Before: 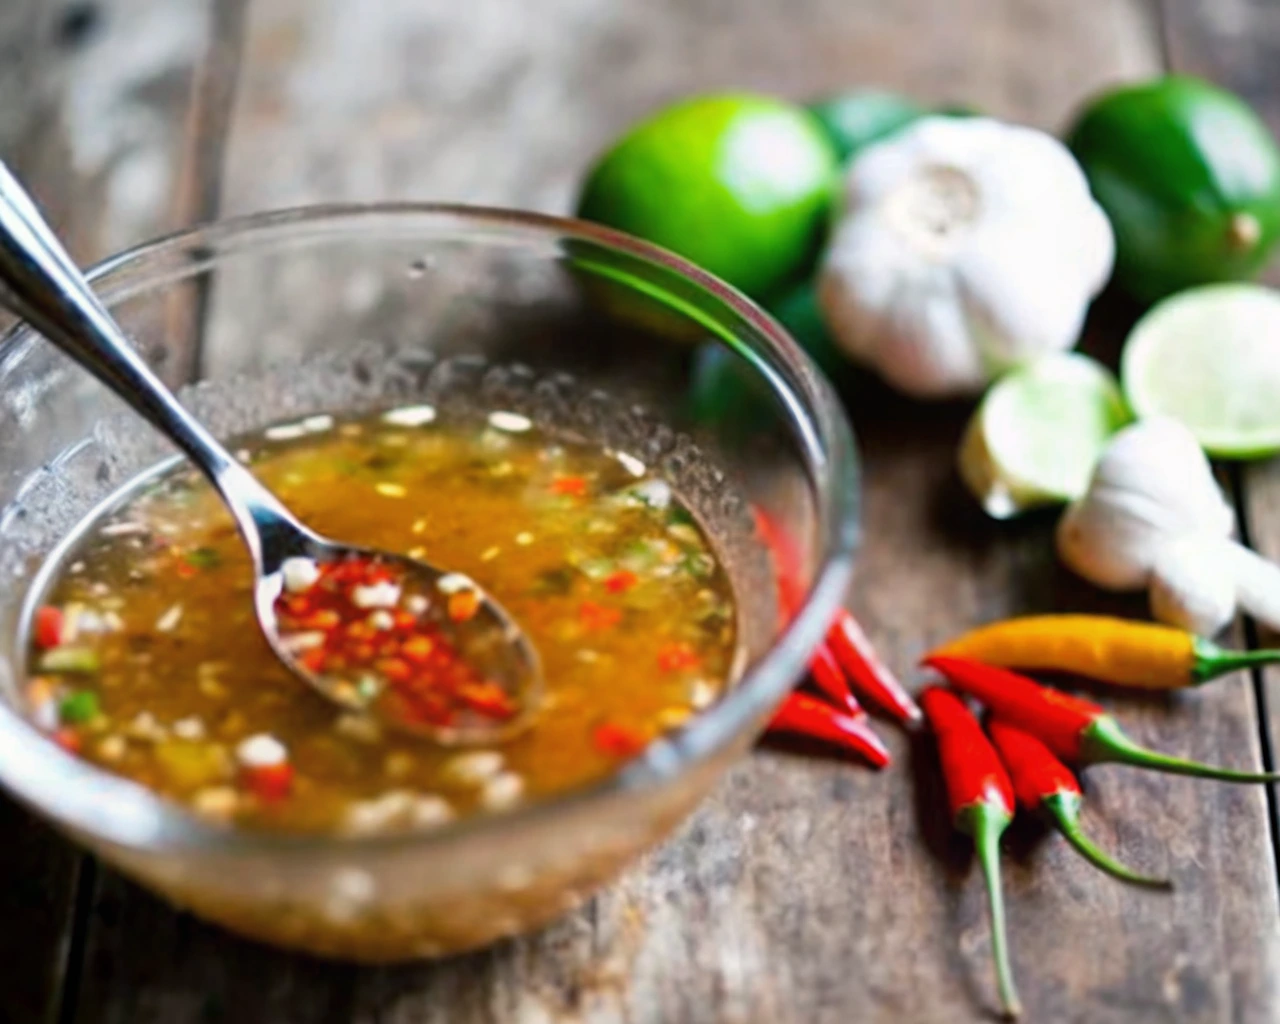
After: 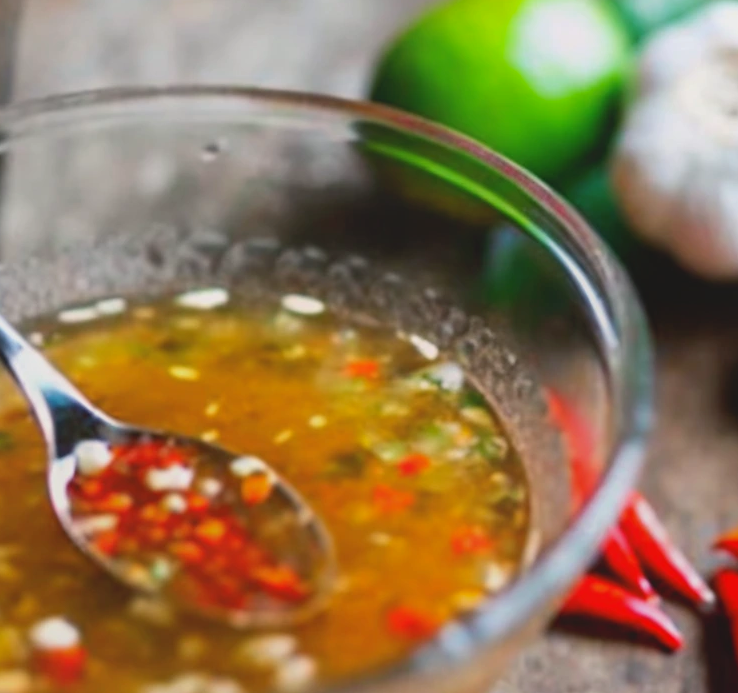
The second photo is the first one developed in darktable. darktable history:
crop: left 16.209%, top 11.442%, right 26.086%, bottom 20.618%
exposure: compensate highlight preservation false
local contrast: highlights 67%, shadows 66%, detail 82%, midtone range 0.332
